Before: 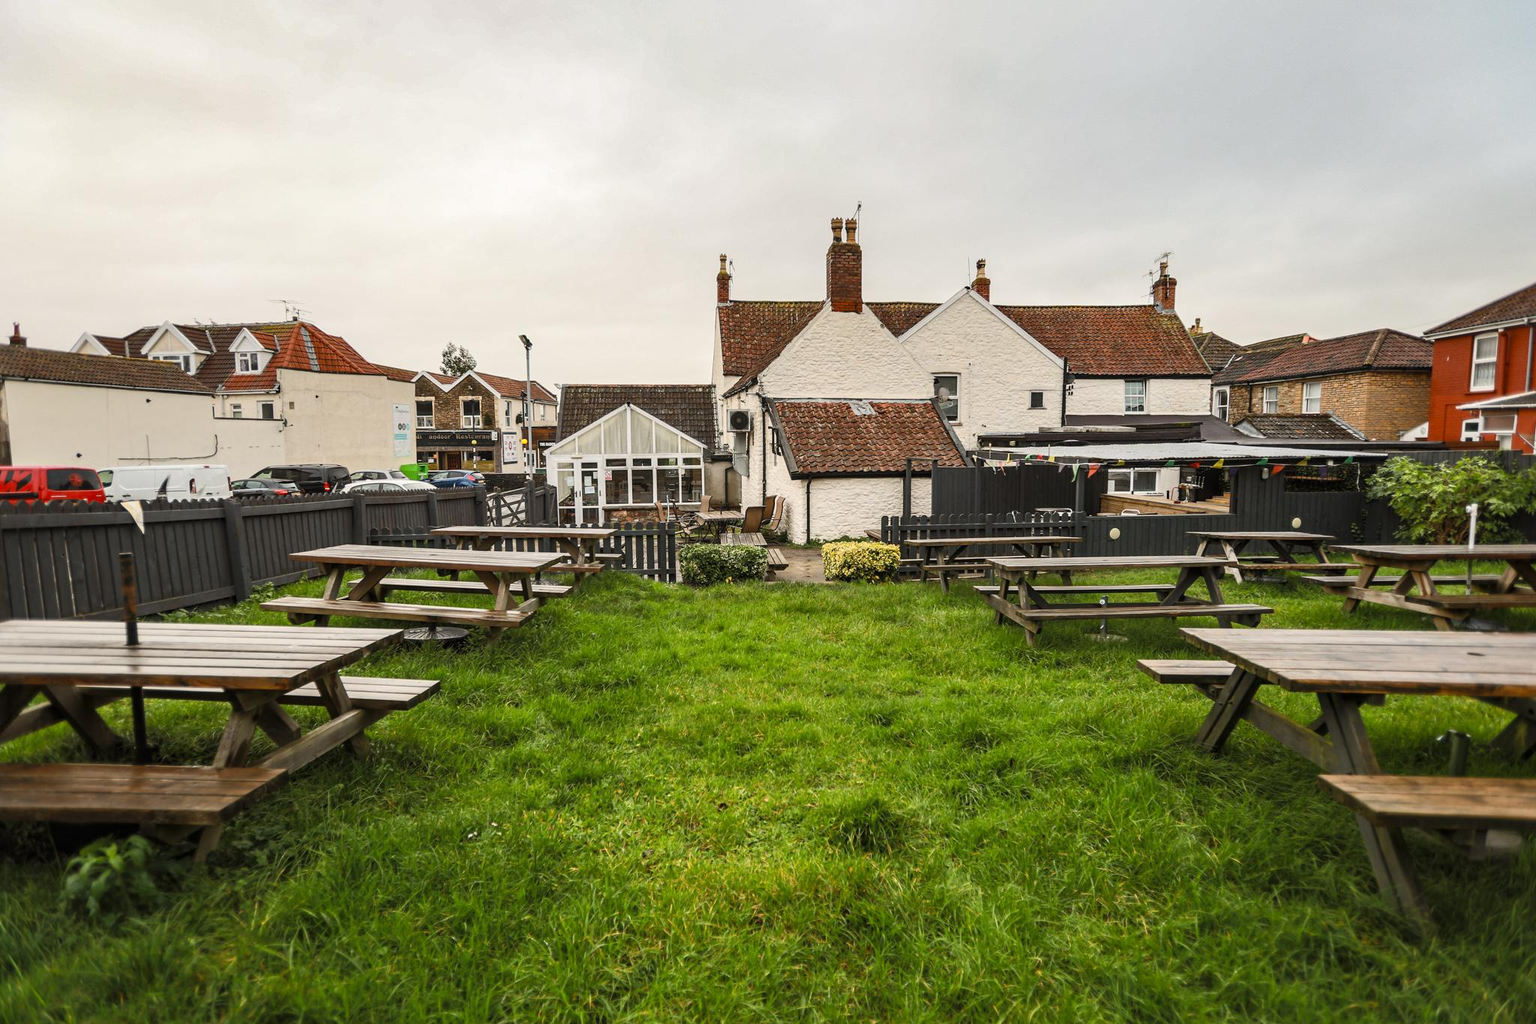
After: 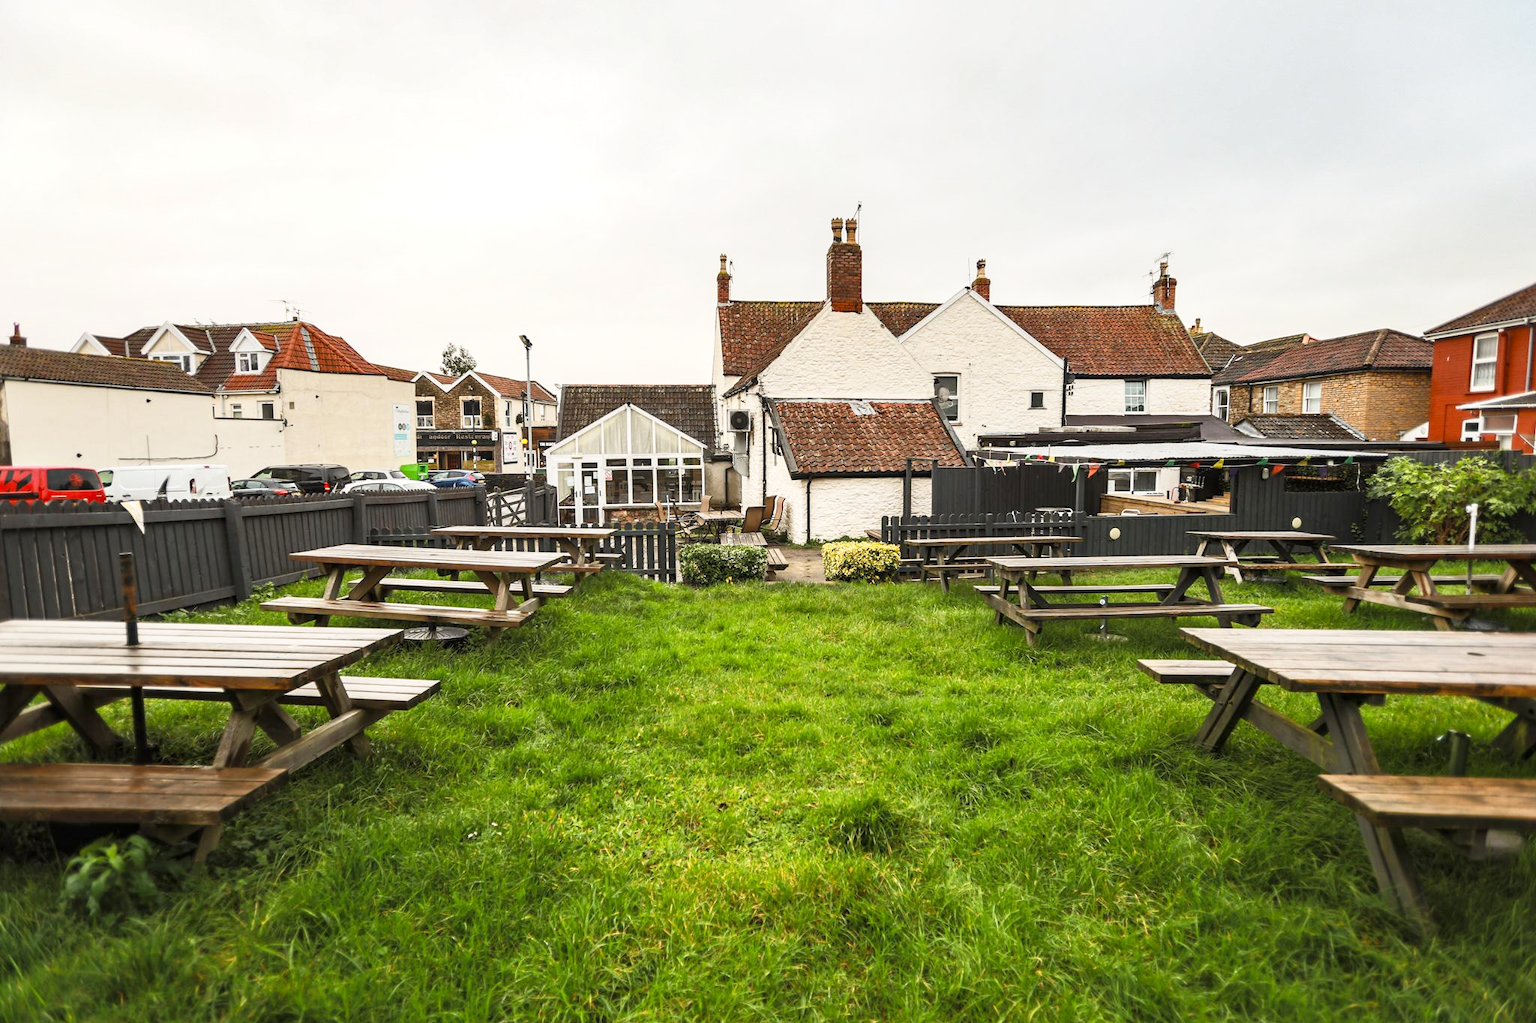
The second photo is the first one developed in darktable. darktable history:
base curve: curves: ch0 [(0, 0) (0.666, 0.806) (1, 1)], preserve colors none
exposure: exposure 0.2 EV, compensate highlight preservation false
